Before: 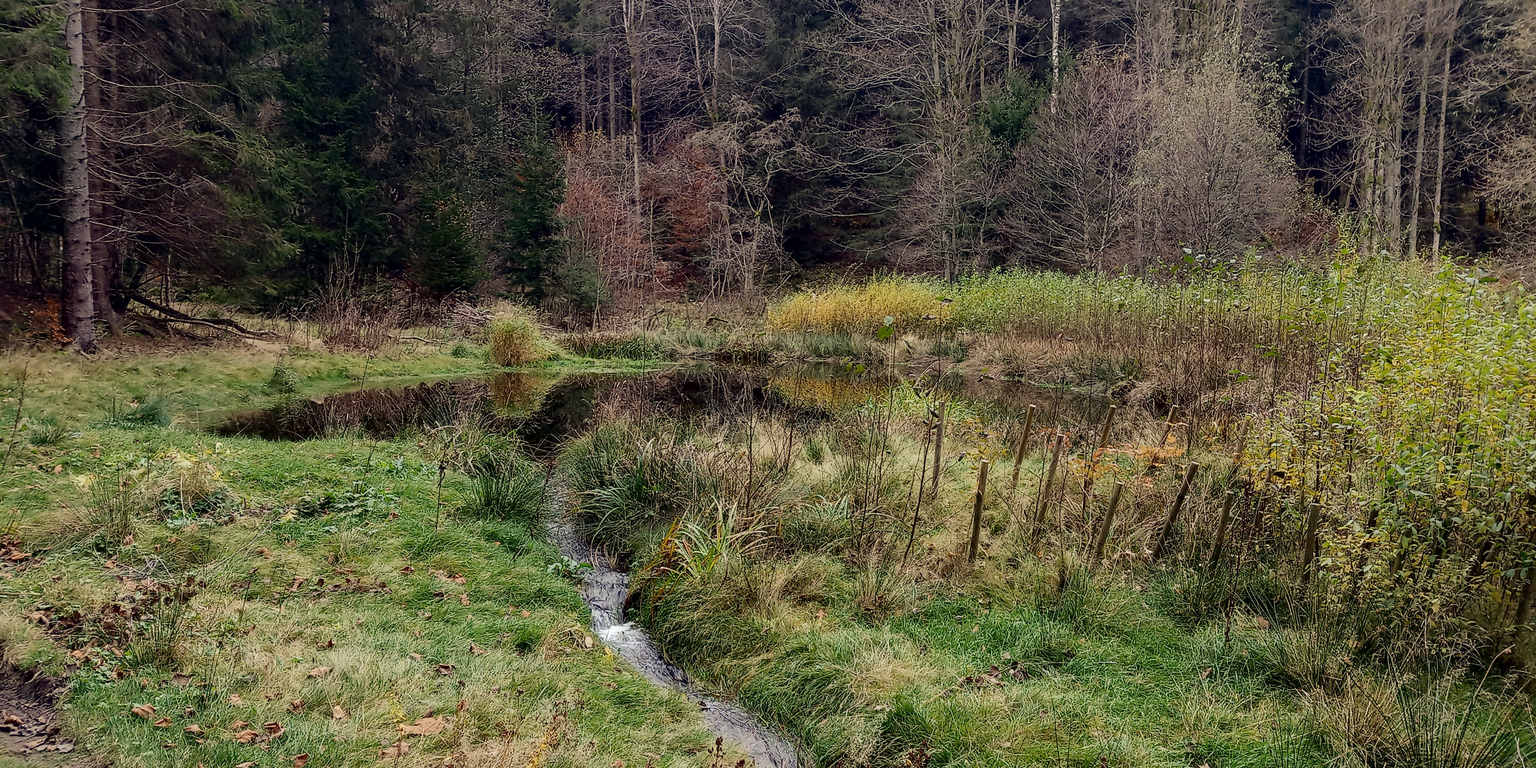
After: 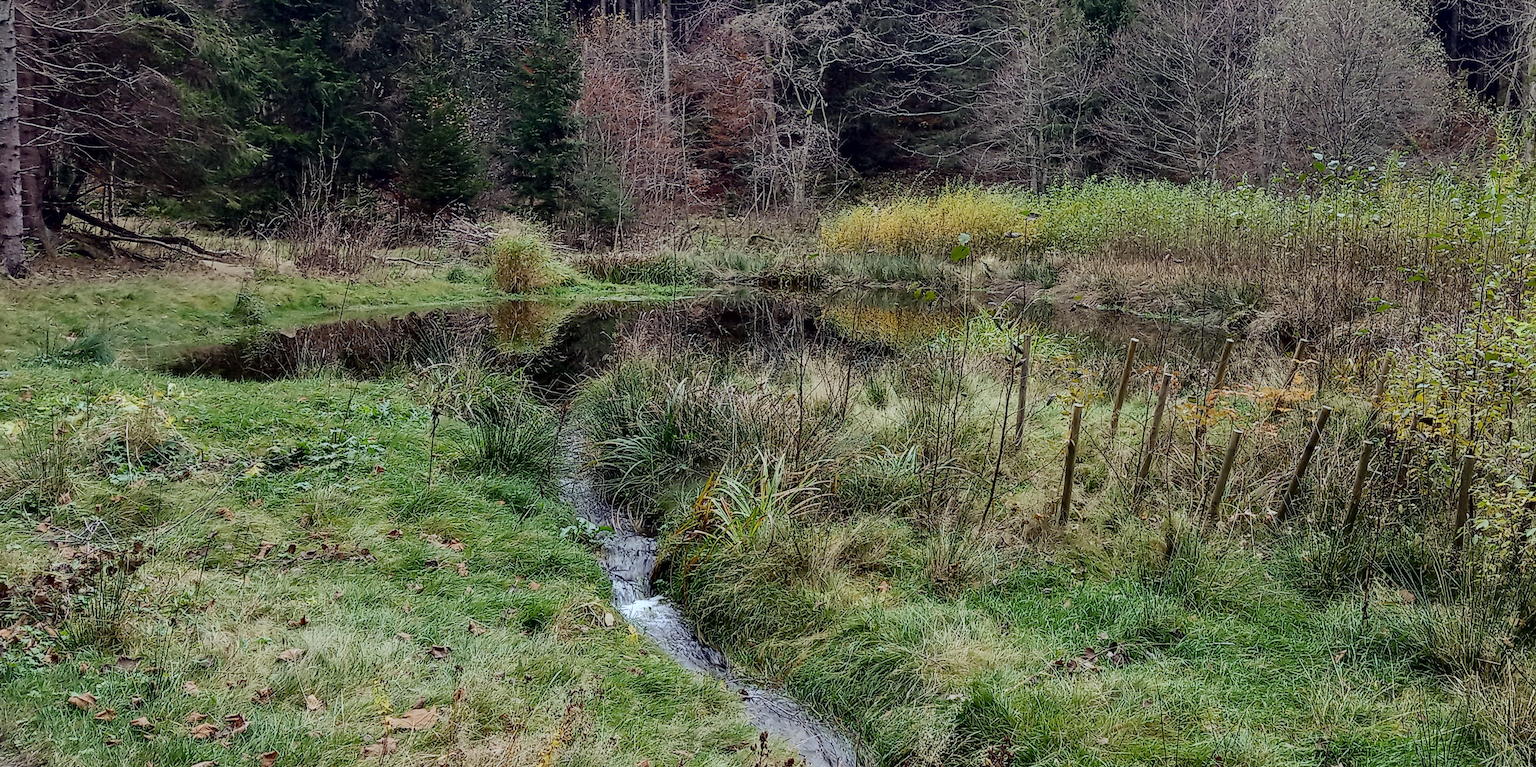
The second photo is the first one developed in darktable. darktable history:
white balance: red 0.924, blue 1.095
shadows and highlights: shadows 37.27, highlights -28.18, soften with gaussian
color correction: saturation 0.99
crop and rotate: left 4.842%, top 15.51%, right 10.668%
